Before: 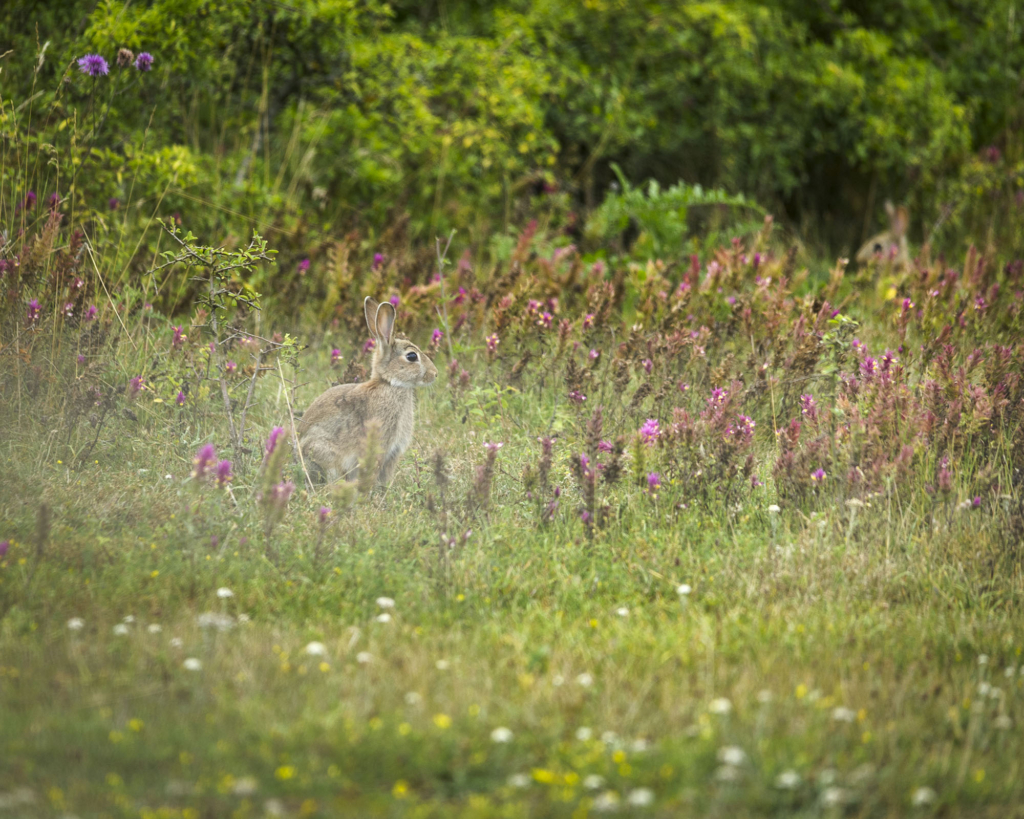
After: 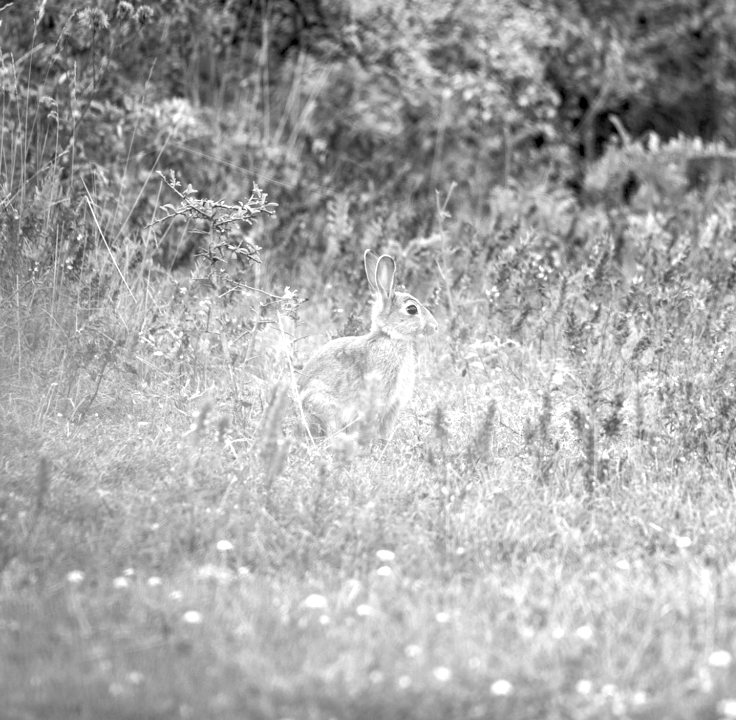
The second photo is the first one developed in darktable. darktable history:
rgb levels: levels [[0.013, 0.434, 0.89], [0, 0.5, 1], [0, 0.5, 1]]
crop: top 5.803%, right 27.864%, bottom 5.804%
exposure: black level correction 0, exposure 0.7 EV, compensate exposure bias true, compensate highlight preservation false
monochrome: on, module defaults
